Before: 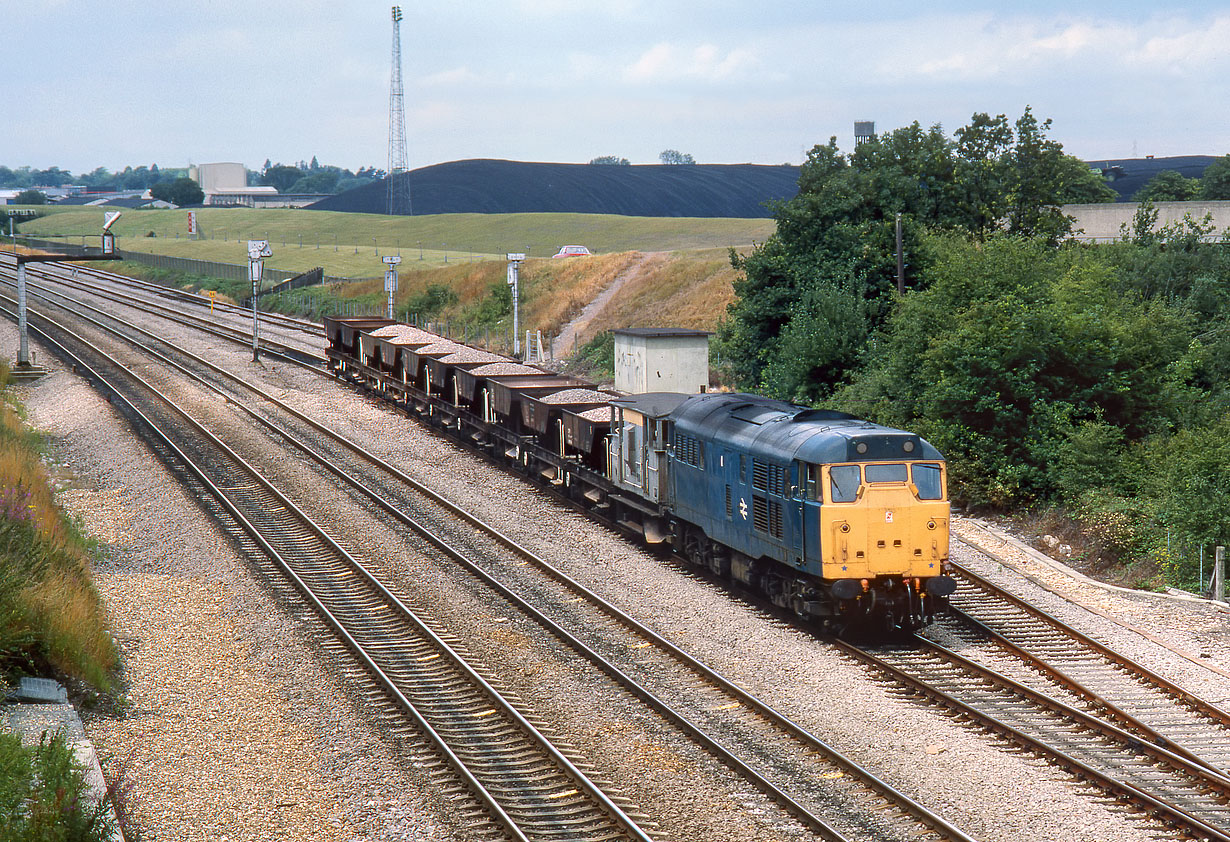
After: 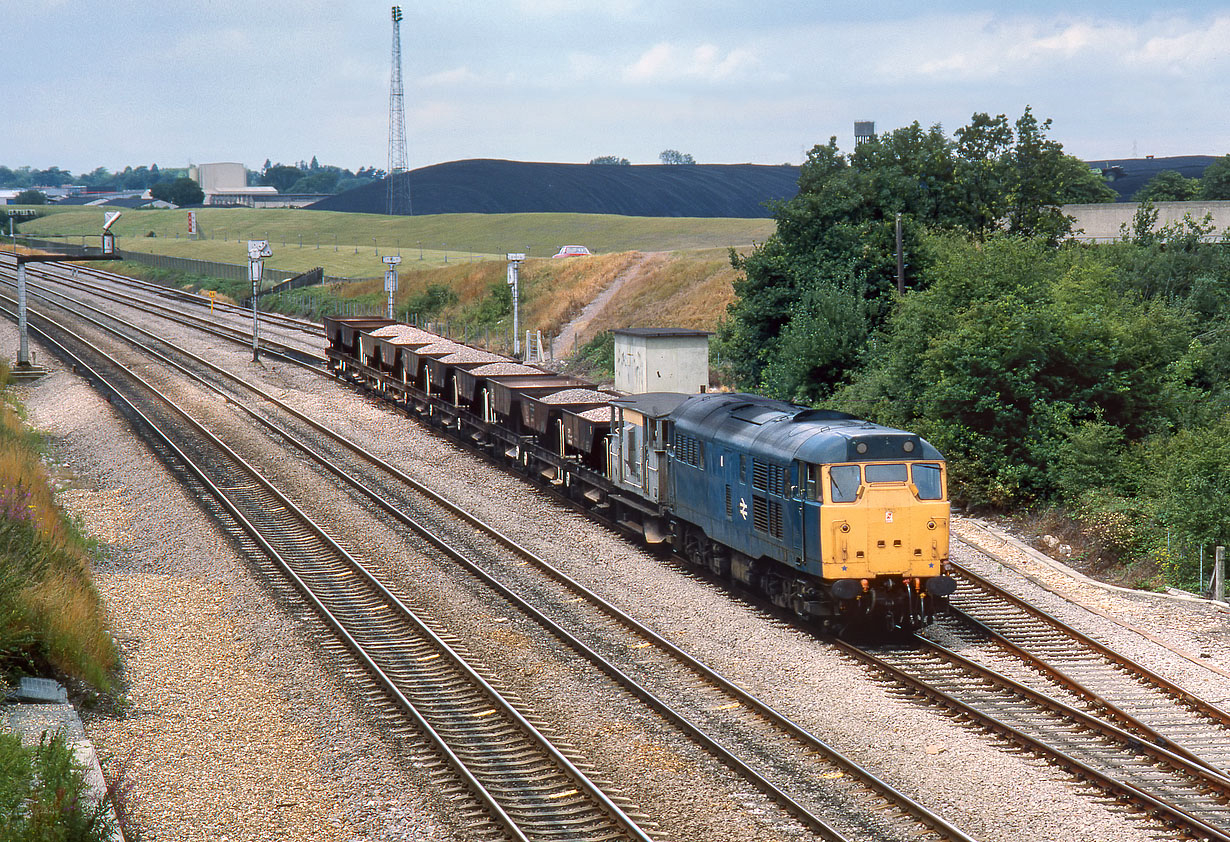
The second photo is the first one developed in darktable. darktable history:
shadows and highlights: shadows 47.65, highlights -41.31, highlights color adjustment 89.48%, soften with gaussian
